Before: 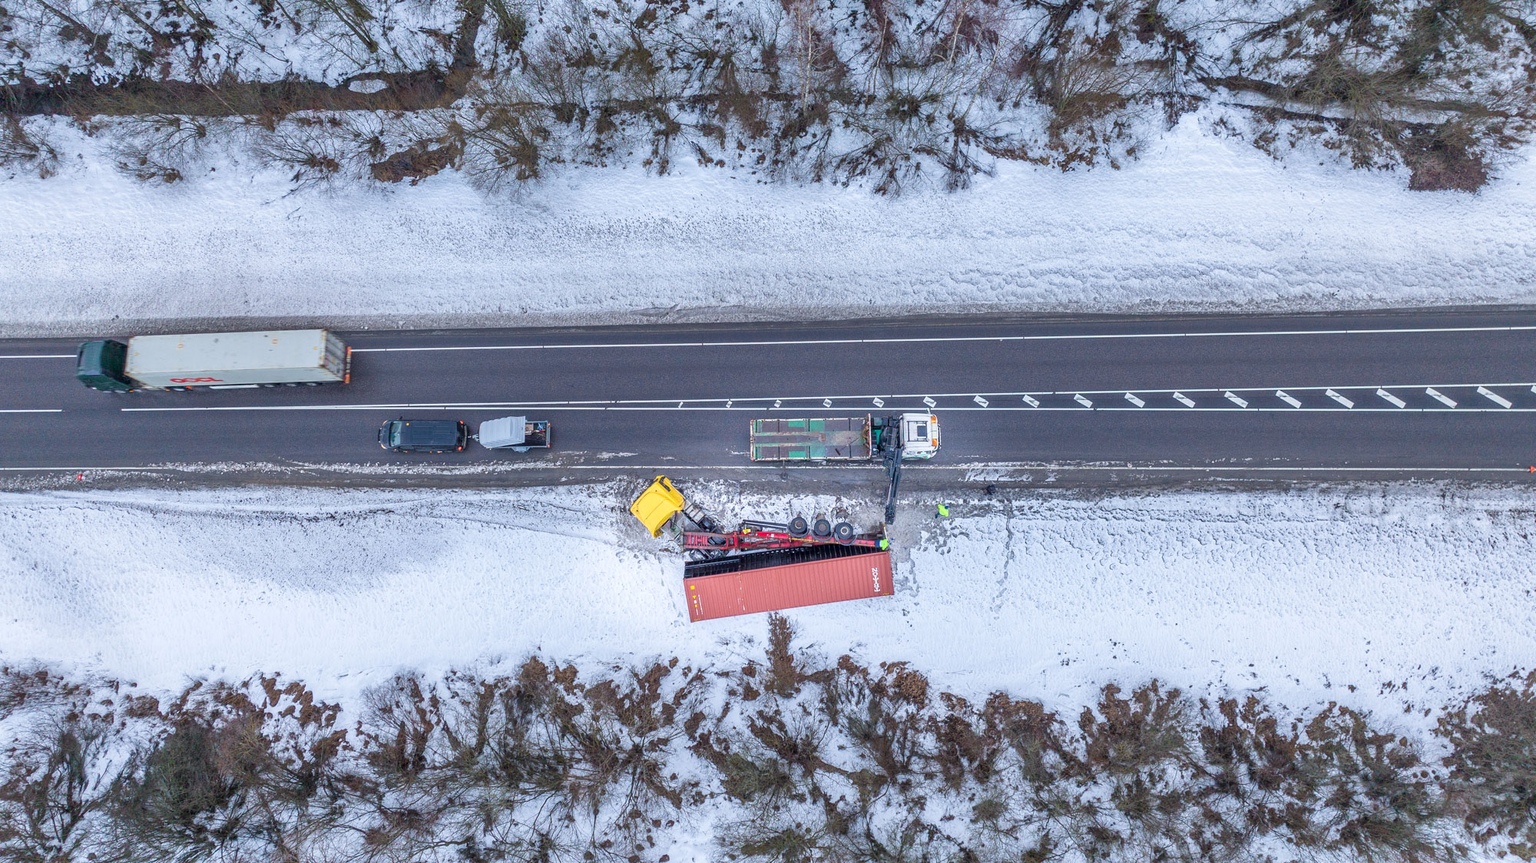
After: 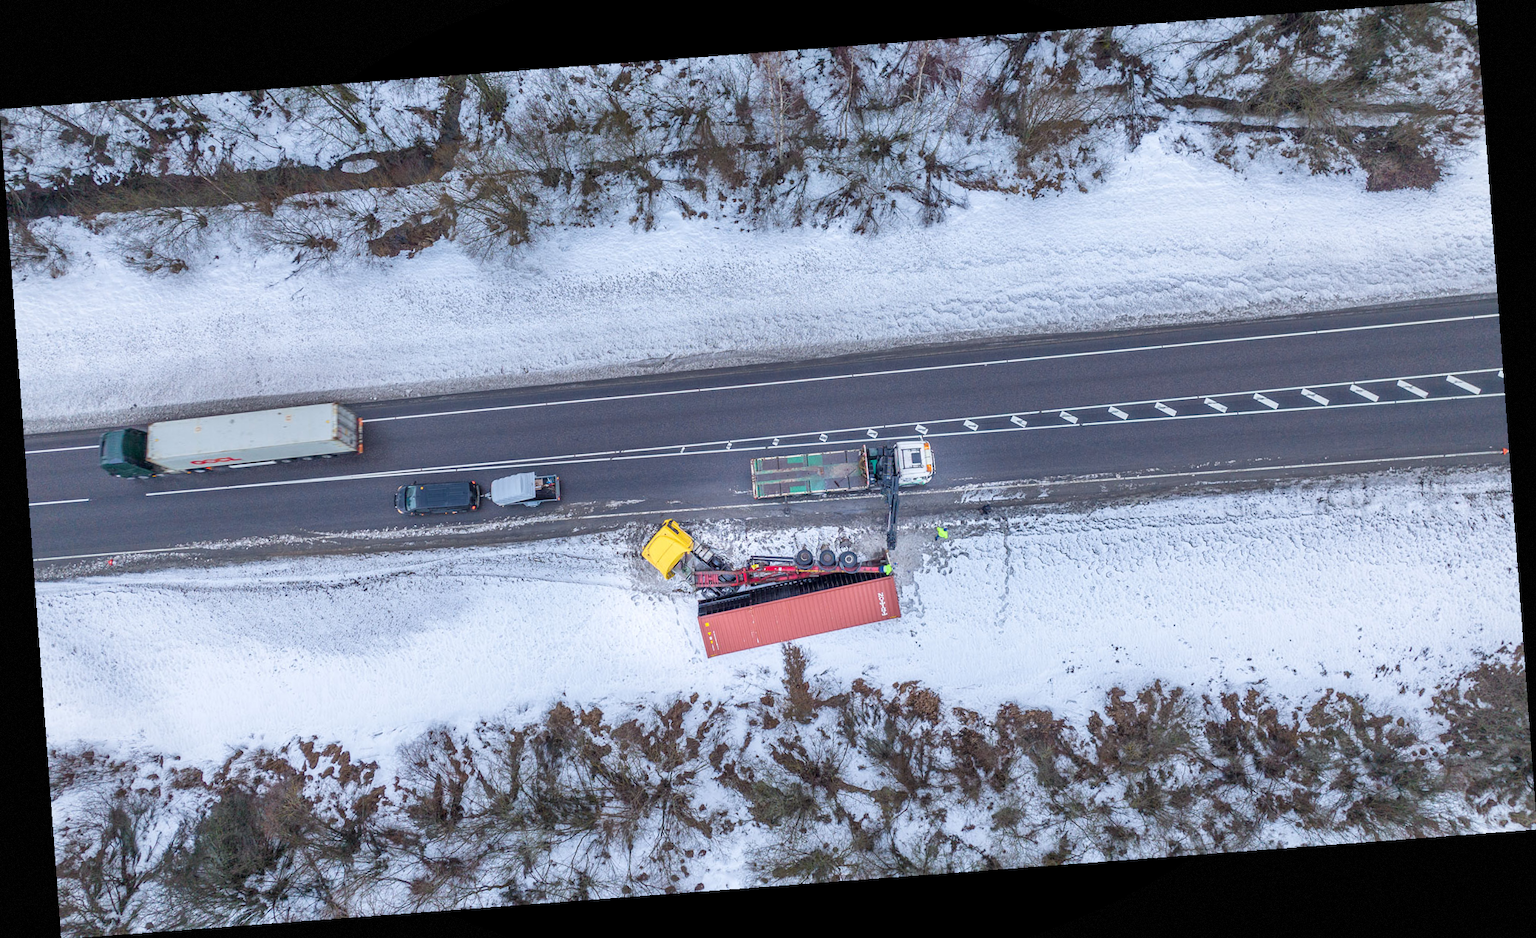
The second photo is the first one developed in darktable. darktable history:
rotate and perspective: rotation -4.25°, automatic cropping off
vignetting: fall-off start 85%, fall-off radius 80%, brightness -0.182, saturation -0.3, width/height ratio 1.219, dithering 8-bit output, unbound false
